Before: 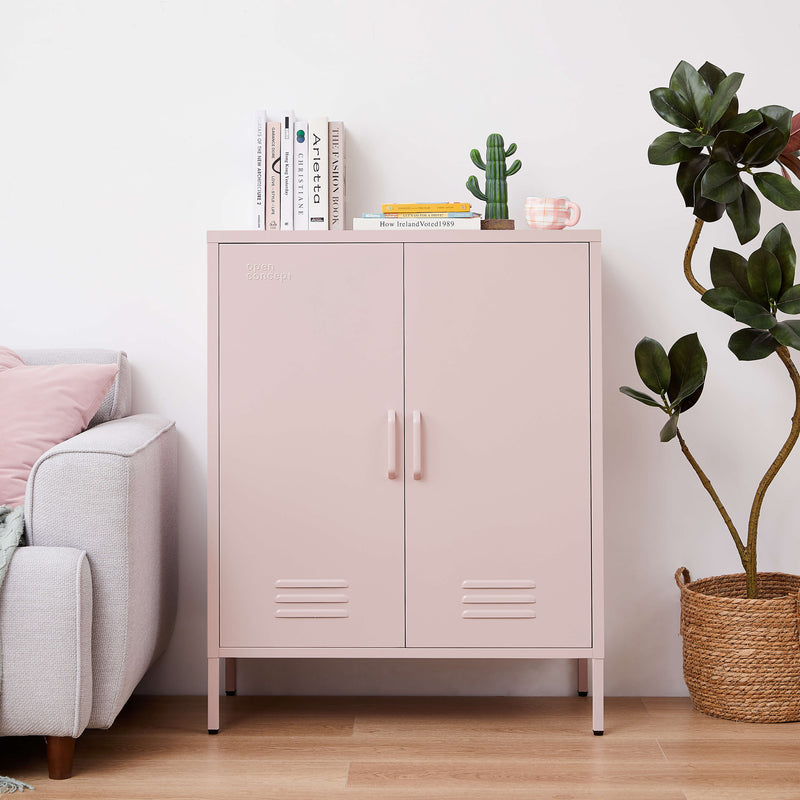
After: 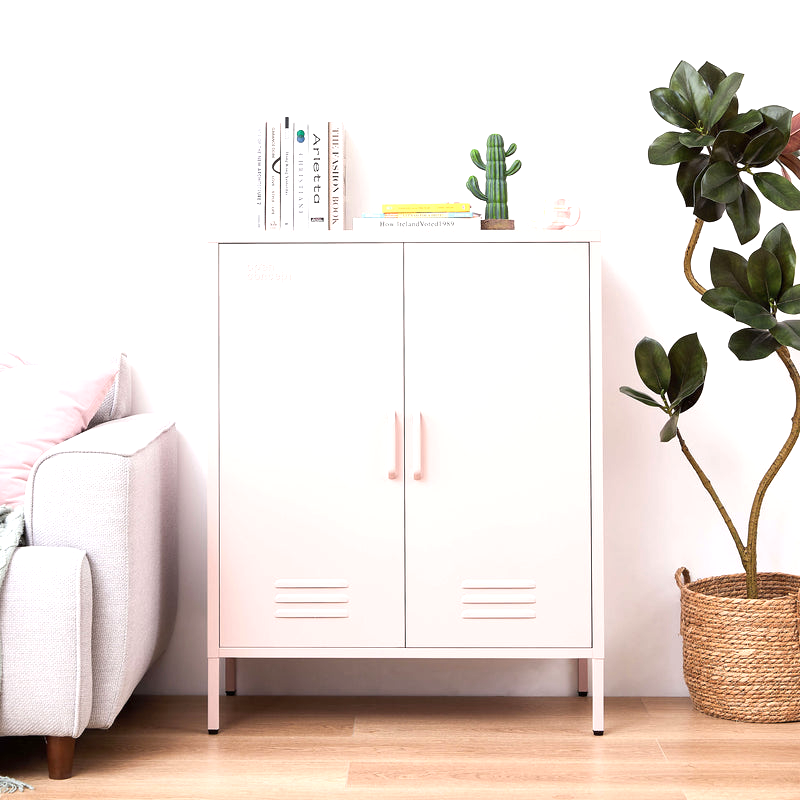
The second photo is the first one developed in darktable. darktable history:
color zones: curves: ch0 [(0, 0.558) (0.143, 0.559) (0.286, 0.529) (0.429, 0.505) (0.571, 0.5) (0.714, 0.5) (0.857, 0.5) (1, 0.558)]; ch1 [(0, 0.469) (0.01, 0.469) (0.12, 0.446) (0.248, 0.469) (0.5, 0.5) (0.748, 0.5) (0.99, 0.469) (1, 0.469)]
exposure: exposure 0.773 EV, compensate highlight preservation false
